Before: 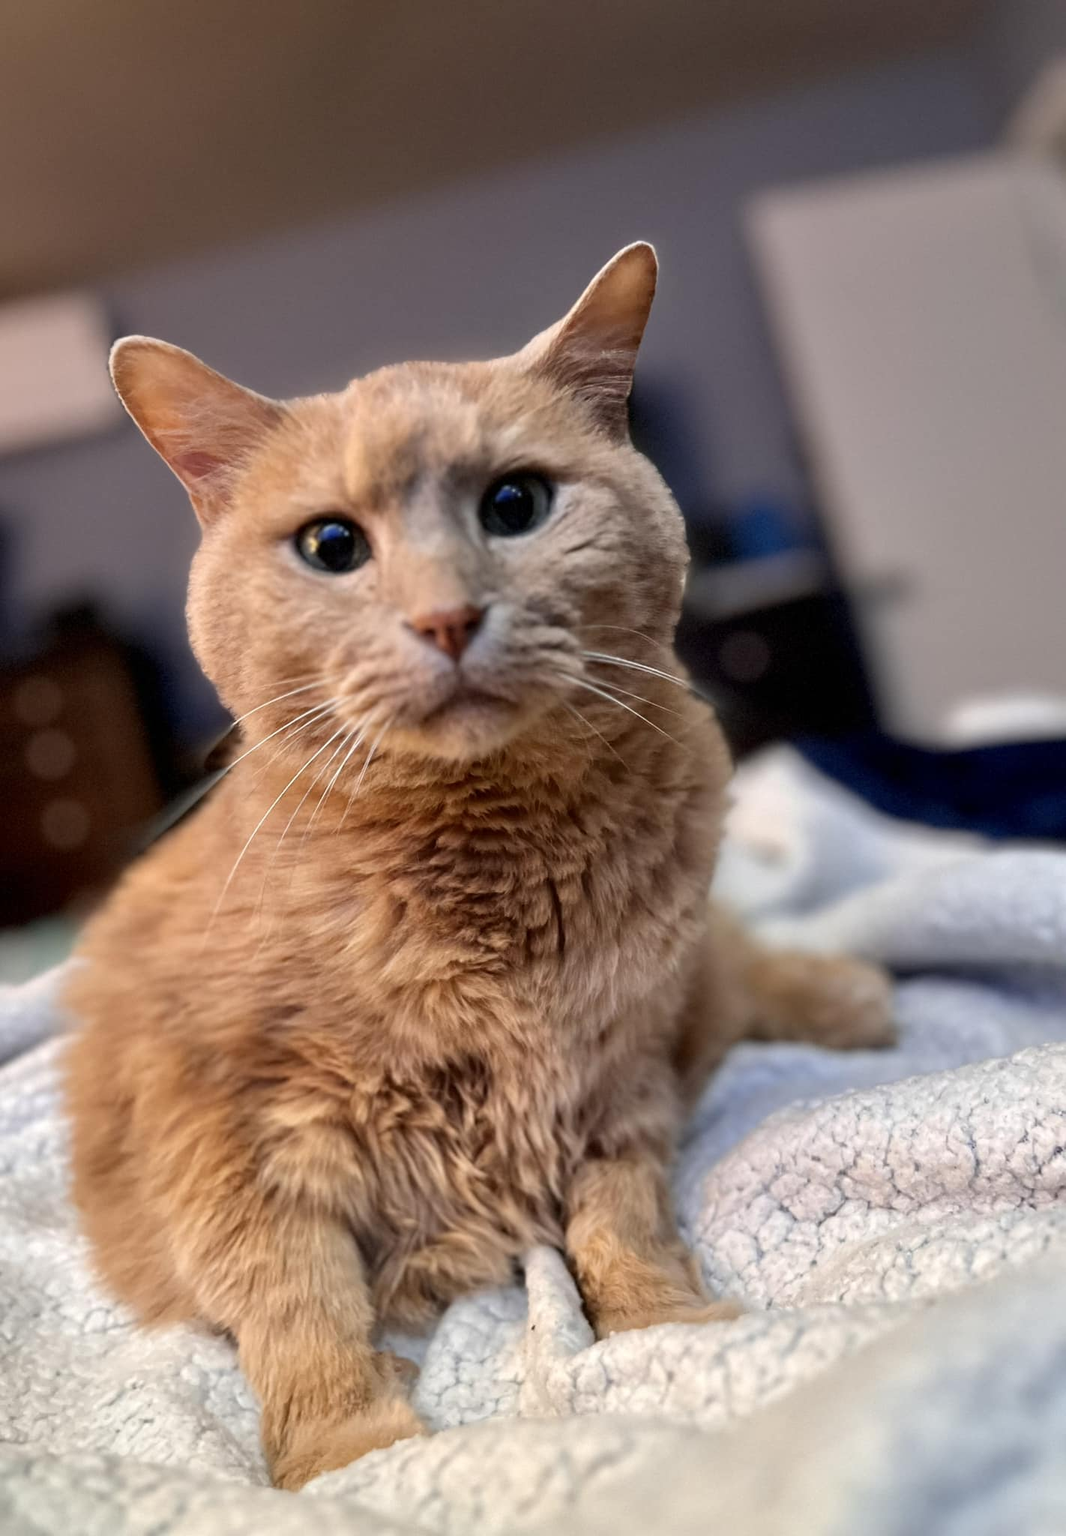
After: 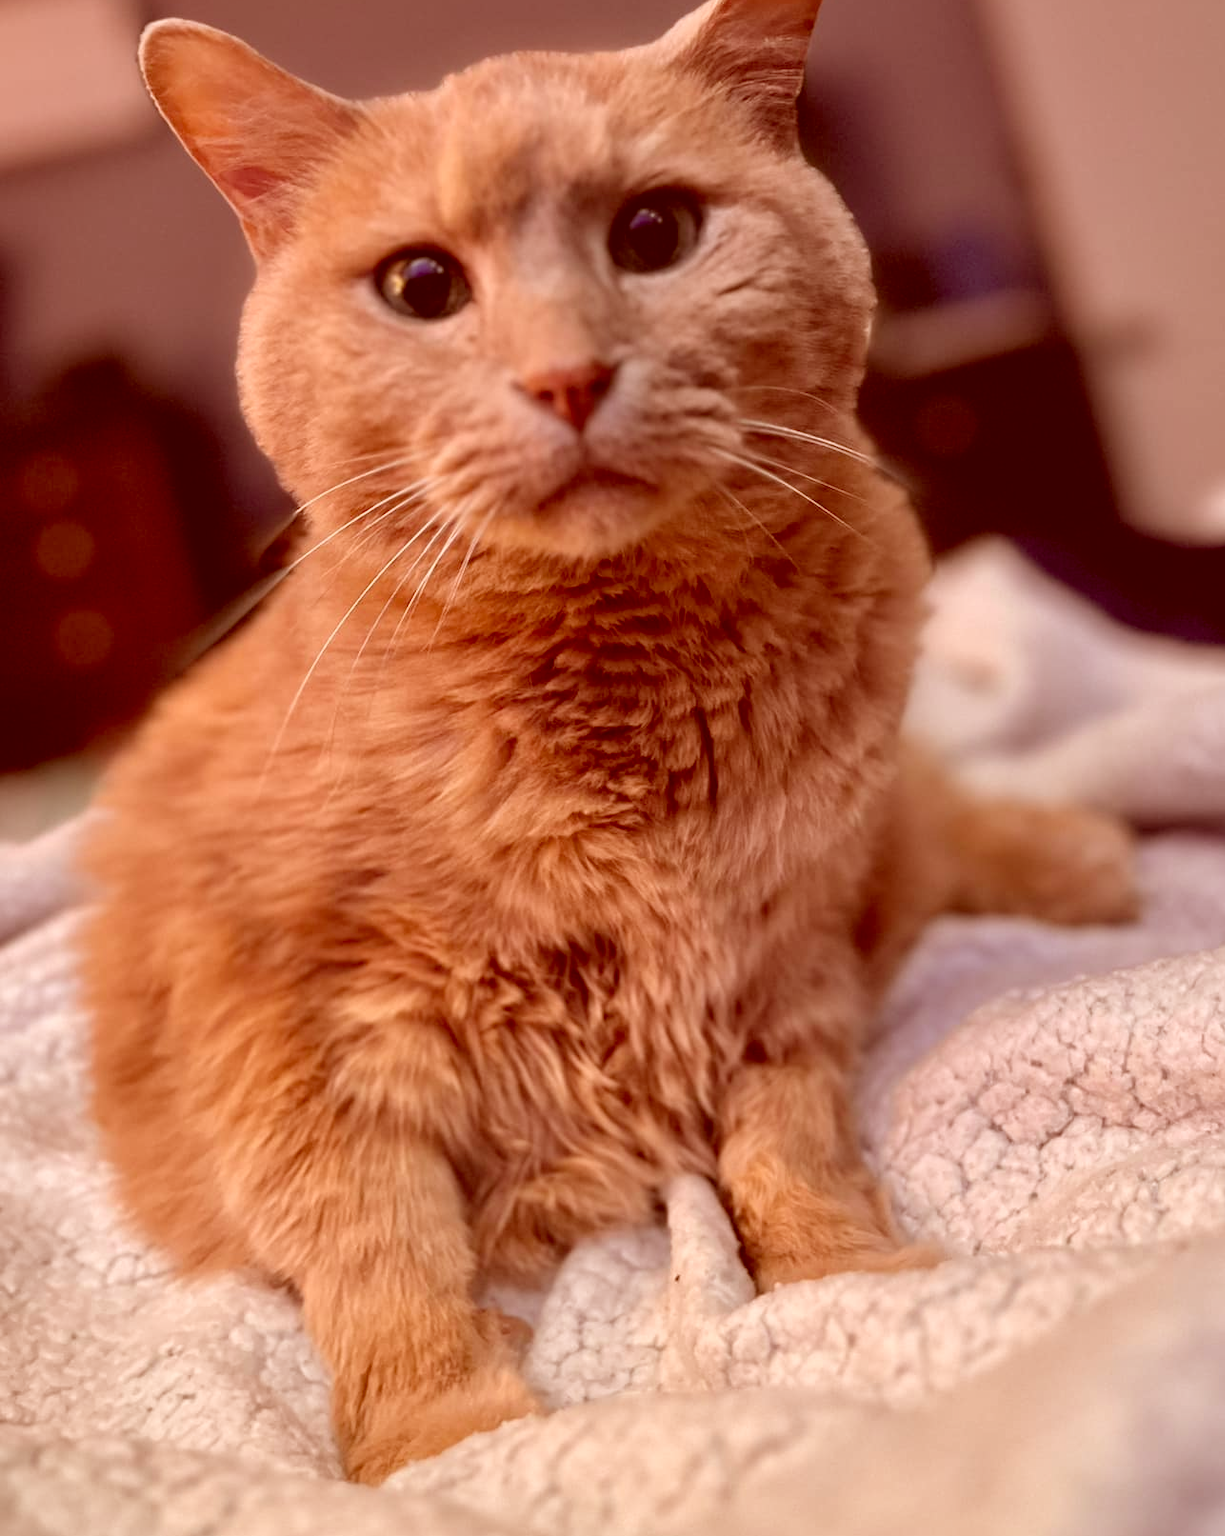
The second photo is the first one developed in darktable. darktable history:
white balance: red 1, blue 1
contrast brightness saturation: contrast -0.11
color correction: highlights a* 9.03, highlights b* 8.71, shadows a* 40, shadows b* 40, saturation 0.8
crop: top 20.916%, right 9.437%, bottom 0.316%
